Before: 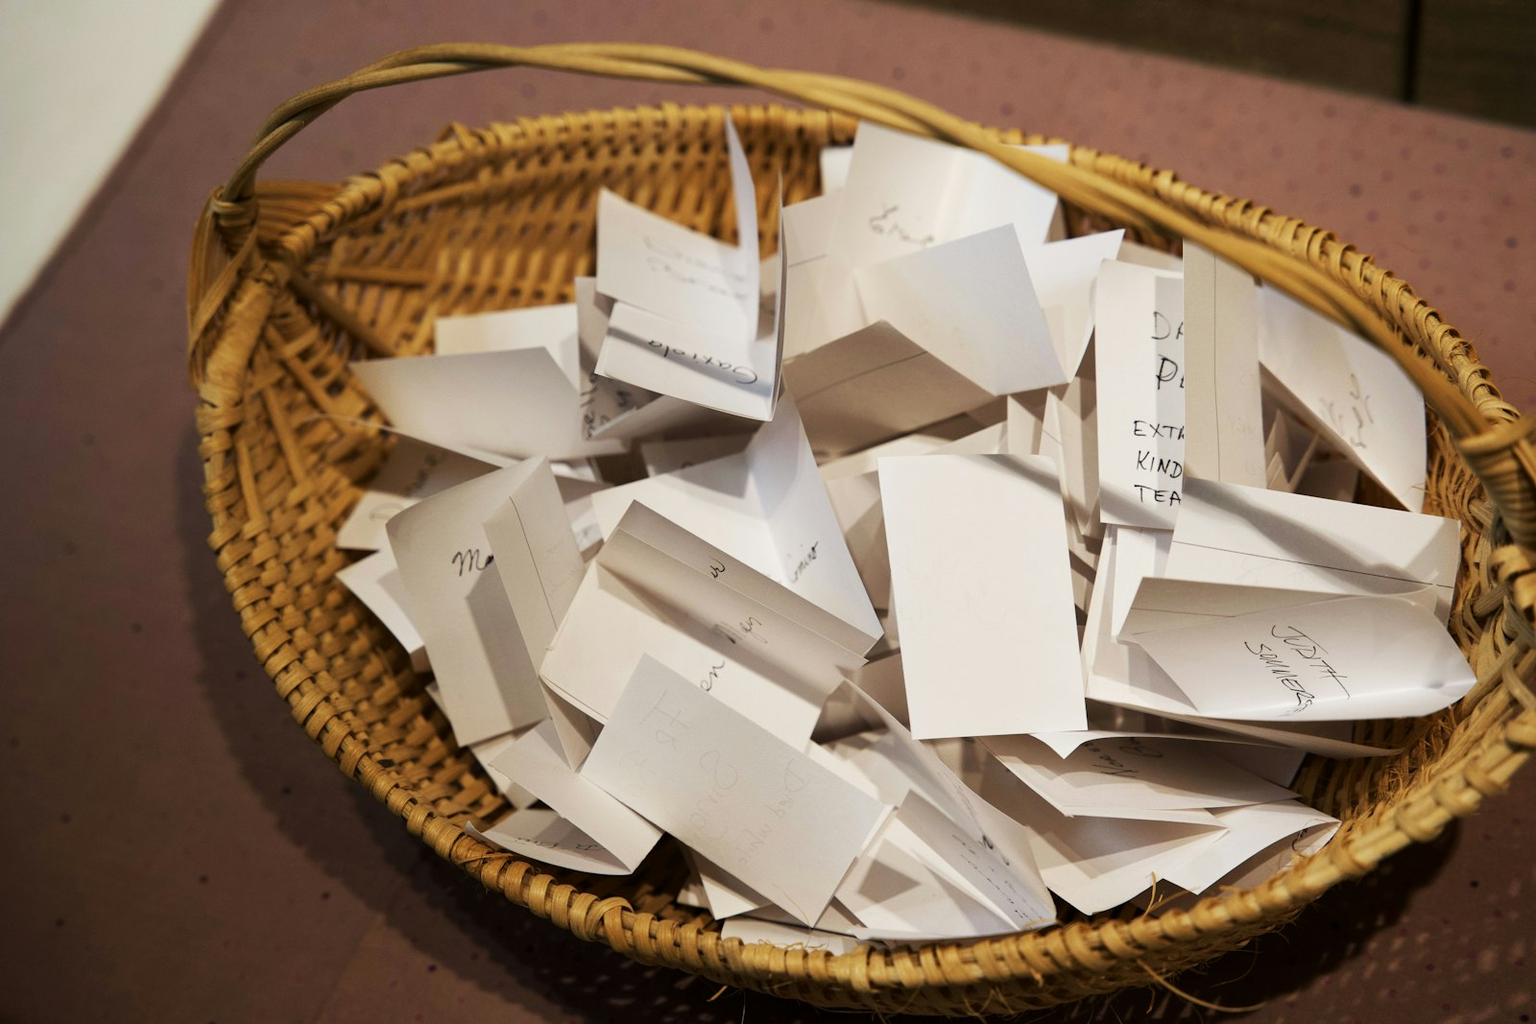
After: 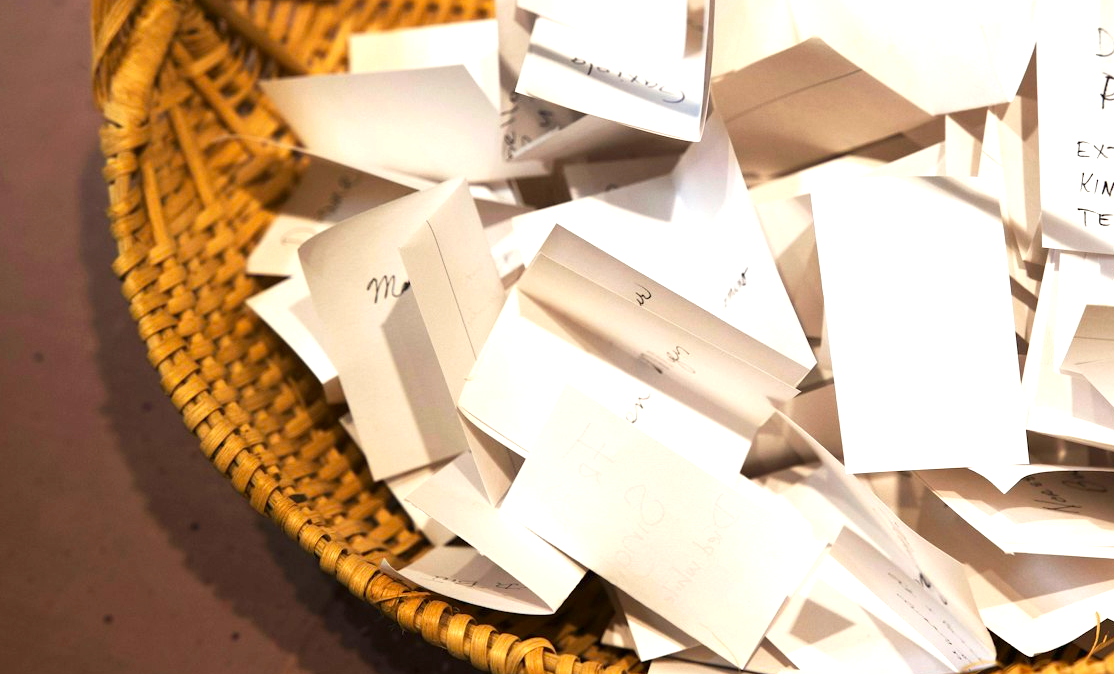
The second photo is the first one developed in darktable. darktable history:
crop: left 6.54%, top 27.895%, right 23.784%, bottom 8.935%
exposure: black level correction 0, exposure 0.953 EV, compensate exposure bias true, compensate highlight preservation false
